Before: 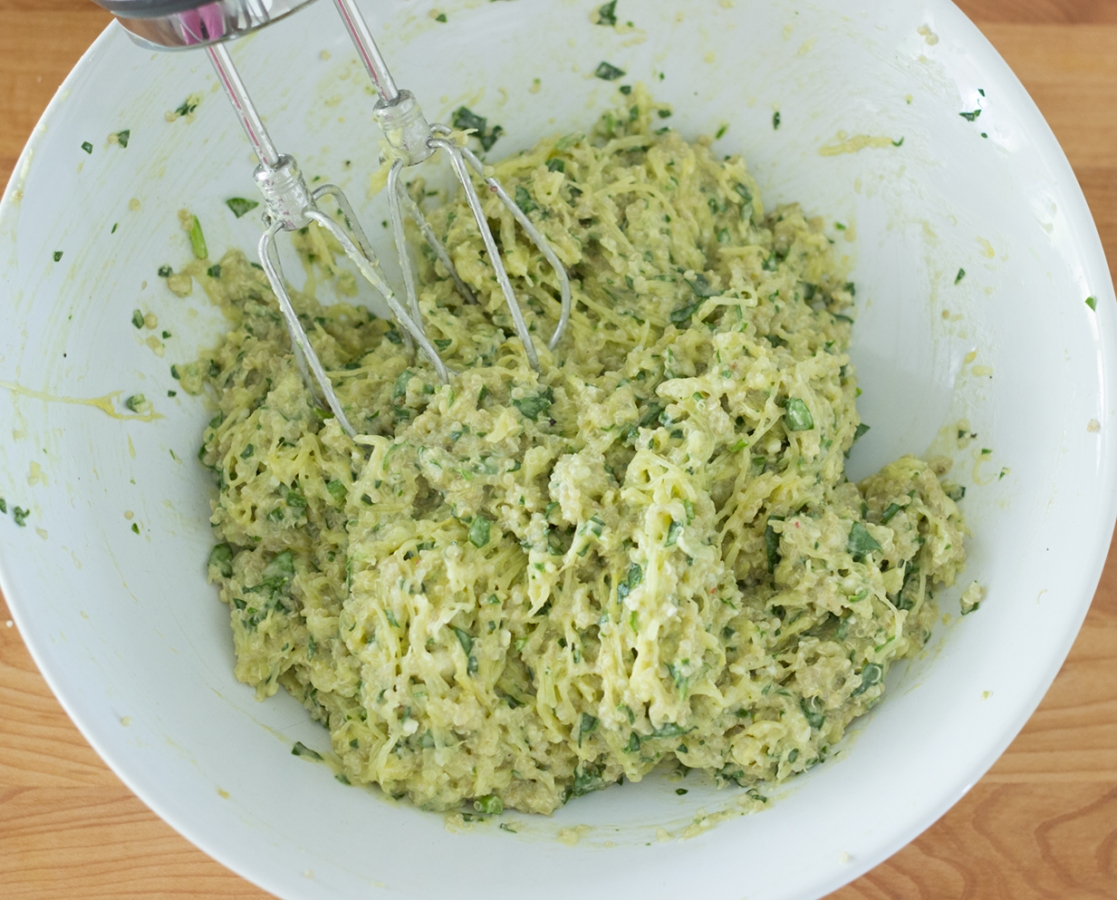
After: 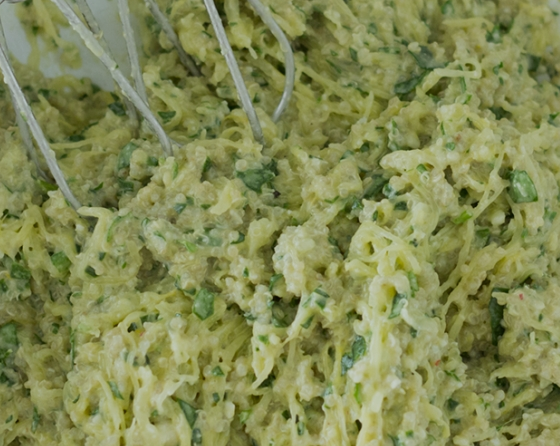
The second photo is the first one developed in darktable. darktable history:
exposure: exposure -0.561 EV, compensate highlight preservation false
crop: left 24.759%, top 25.385%, right 25.068%, bottom 25.039%
